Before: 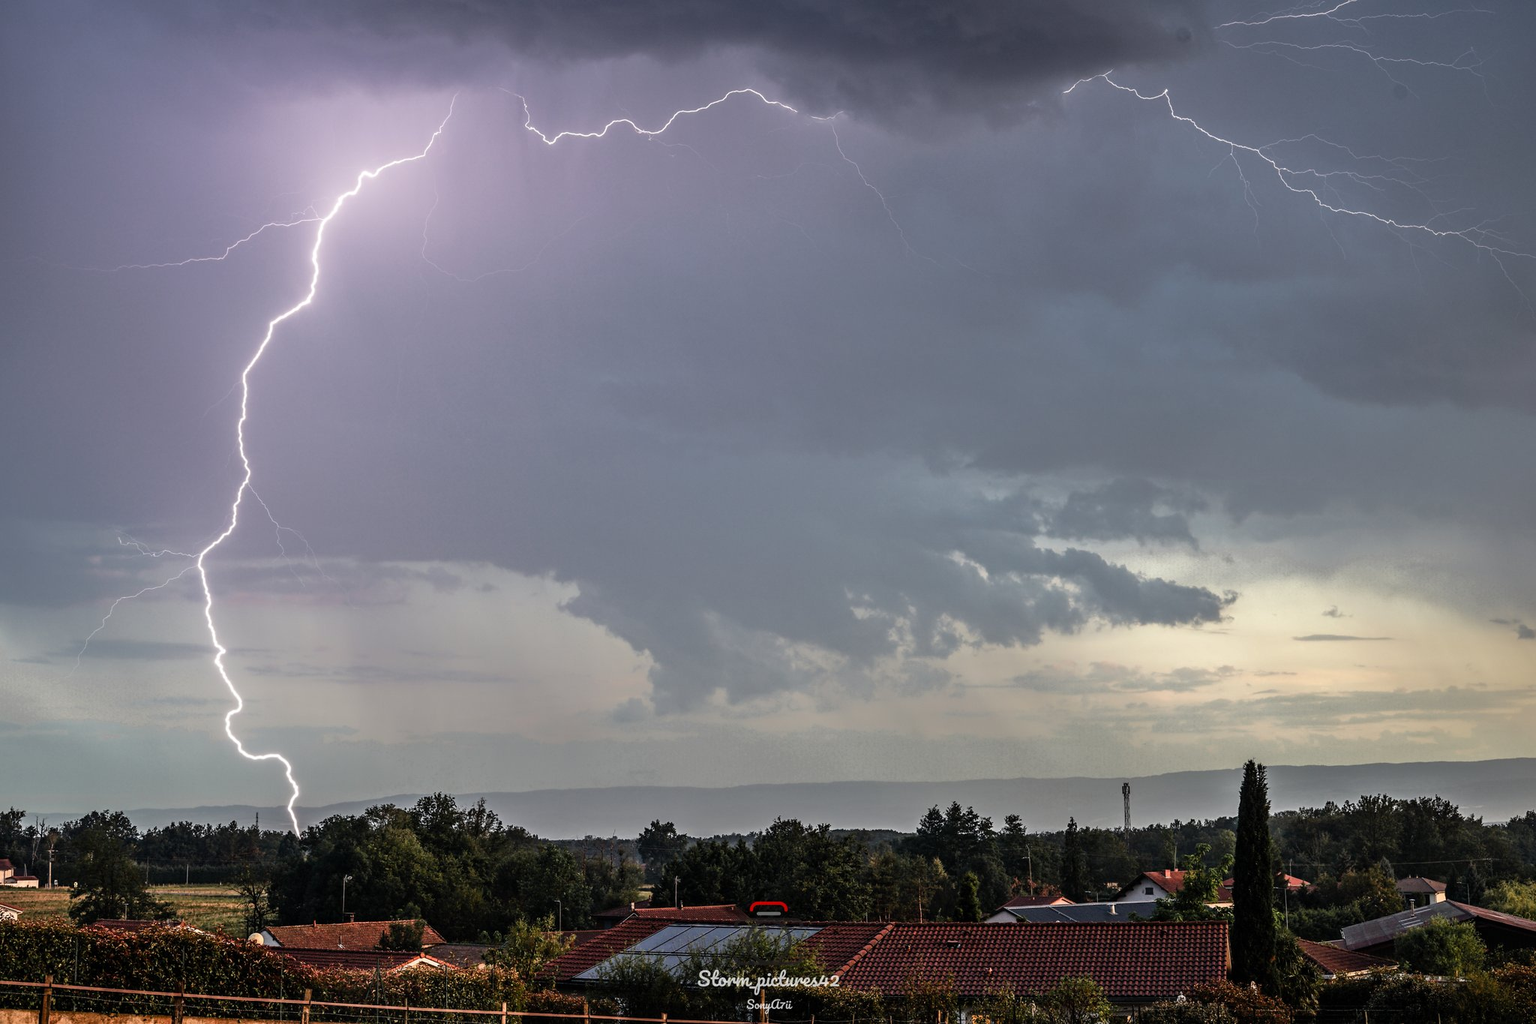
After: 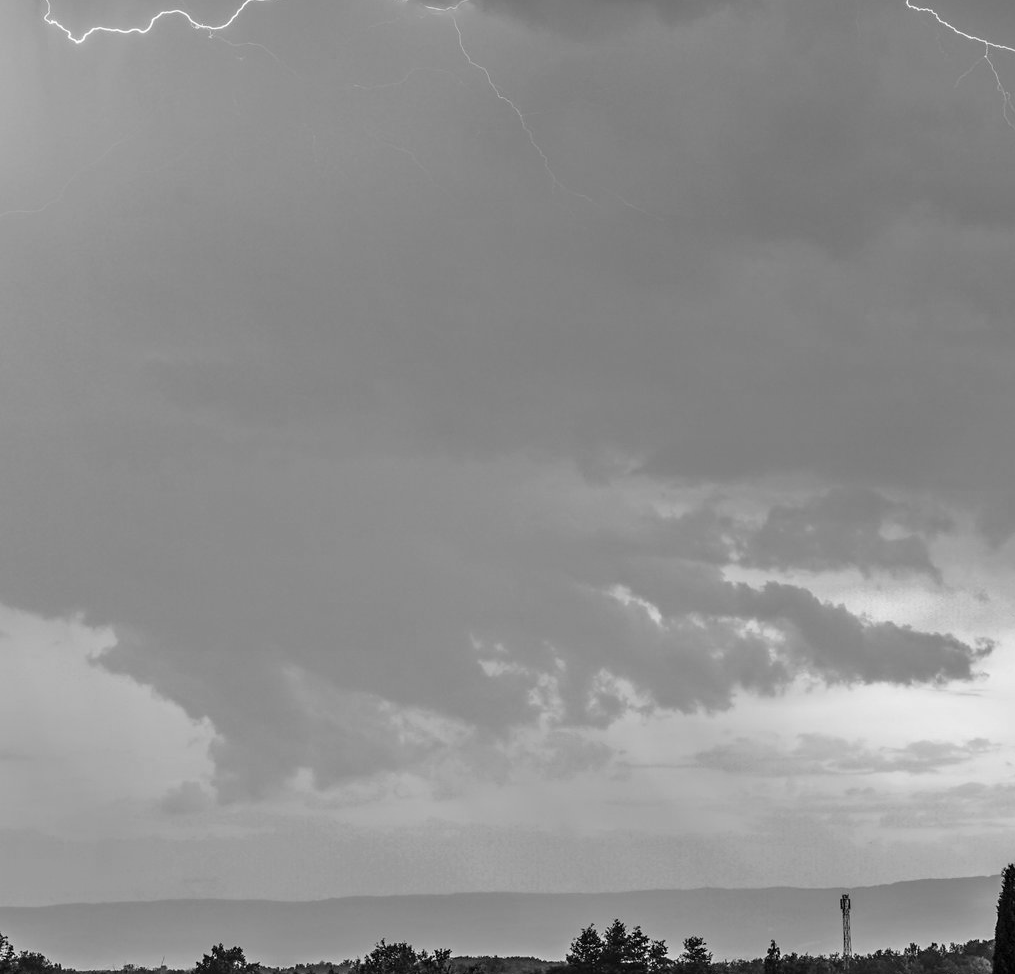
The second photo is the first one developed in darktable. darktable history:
white balance: emerald 1
contrast brightness saturation: brightness 0.09, saturation 0.19
crop: left 32.075%, top 10.976%, right 18.355%, bottom 17.596%
color zones: curves: ch1 [(0, -0.394) (0.143, -0.394) (0.286, -0.394) (0.429, -0.392) (0.571, -0.391) (0.714, -0.391) (0.857, -0.391) (1, -0.394)]
